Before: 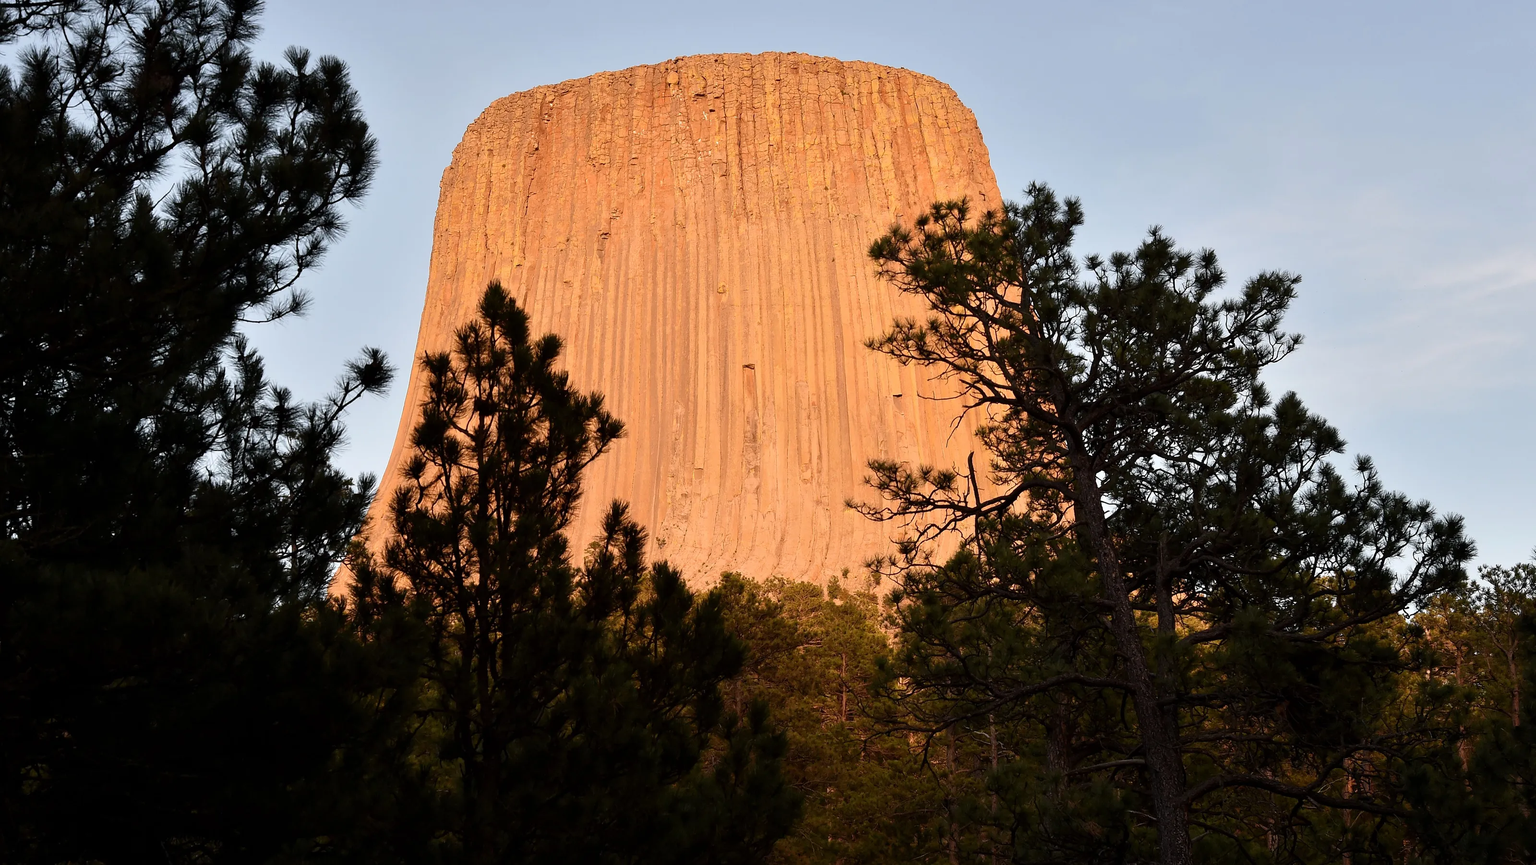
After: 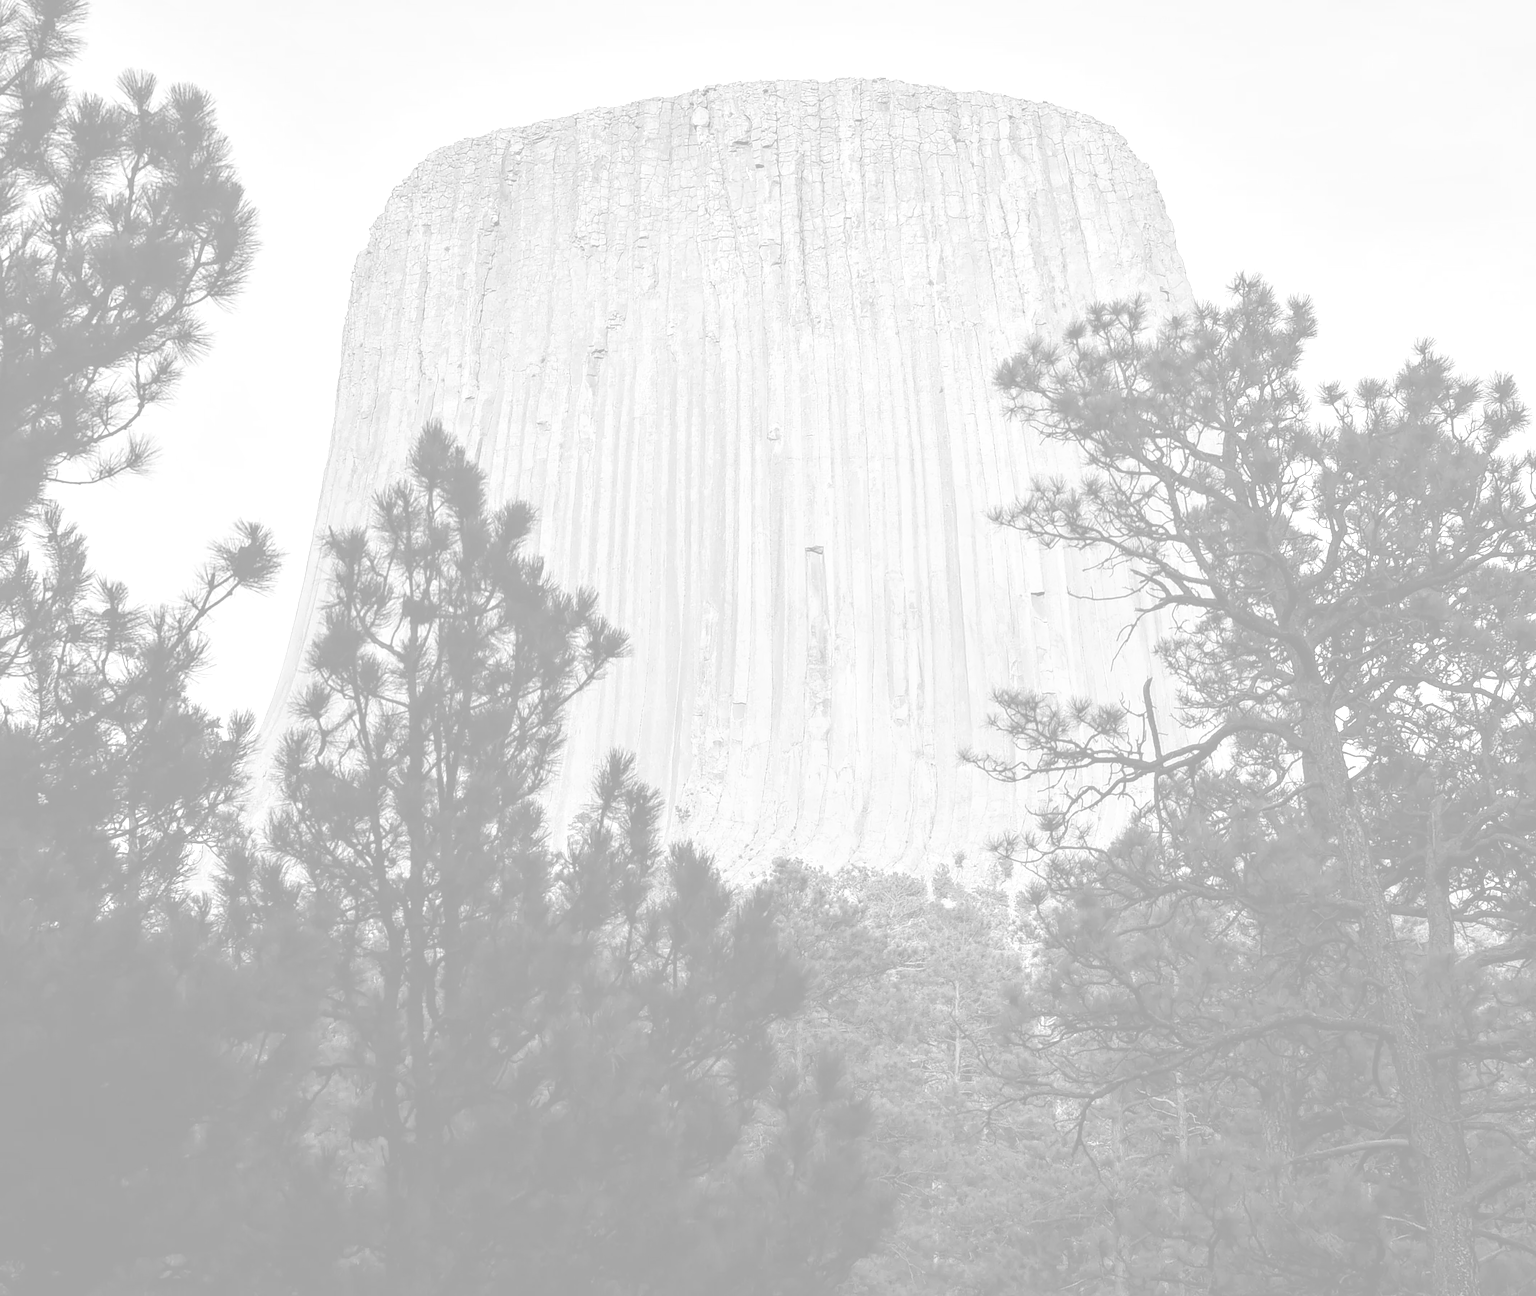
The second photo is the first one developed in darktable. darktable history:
local contrast: on, module defaults
exposure: black level correction 0, exposure 1.125 EV, compensate exposure bias true, compensate highlight preservation false
color contrast: green-magenta contrast 0.85, blue-yellow contrast 1.25, unbound 0
color balance: on, module defaults
colorize: hue 331.2°, saturation 75%, source mix 30.28%, lightness 70.52%, version 1
crop and rotate: left 13.409%, right 19.924%
monochrome: on, module defaults
